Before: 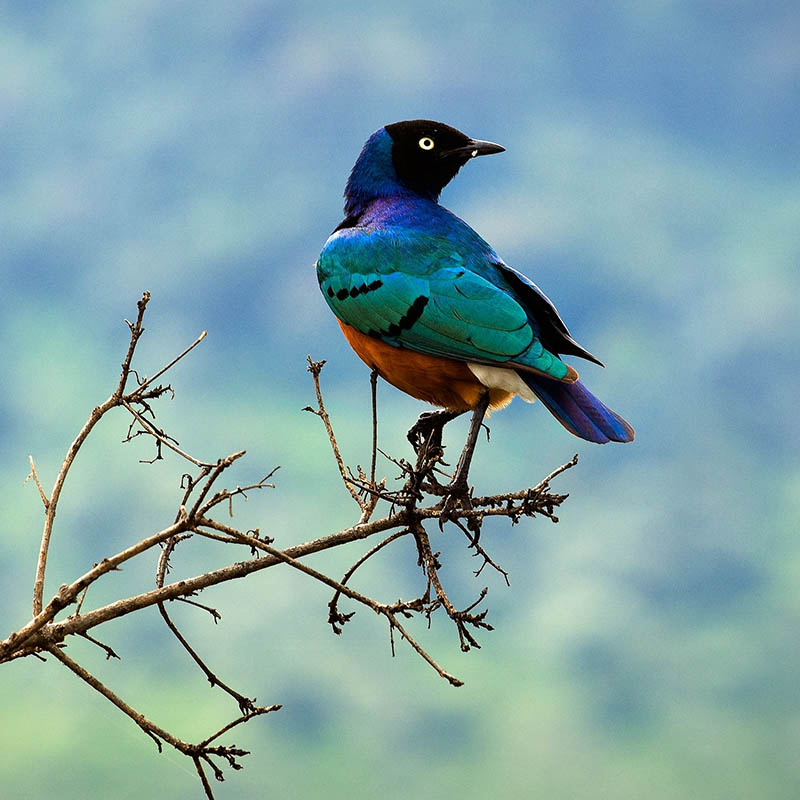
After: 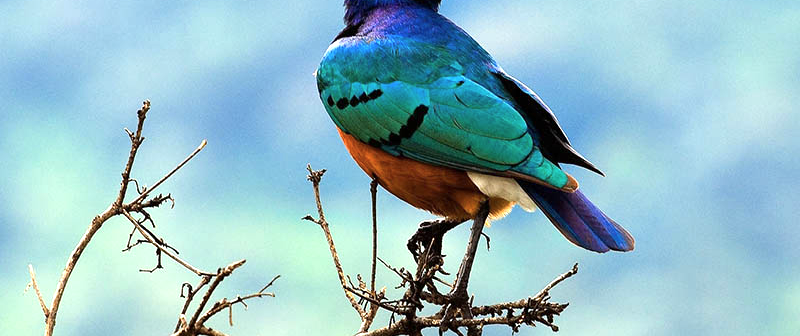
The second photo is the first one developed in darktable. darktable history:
exposure: exposure 0.606 EV, compensate exposure bias true, compensate highlight preservation false
crop and rotate: top 23.985%, bottom 33.943%
color balance rgb: perceptual saturation grading › global saturation -3.139%, perceptual saturation grading › shadows -3.166%
